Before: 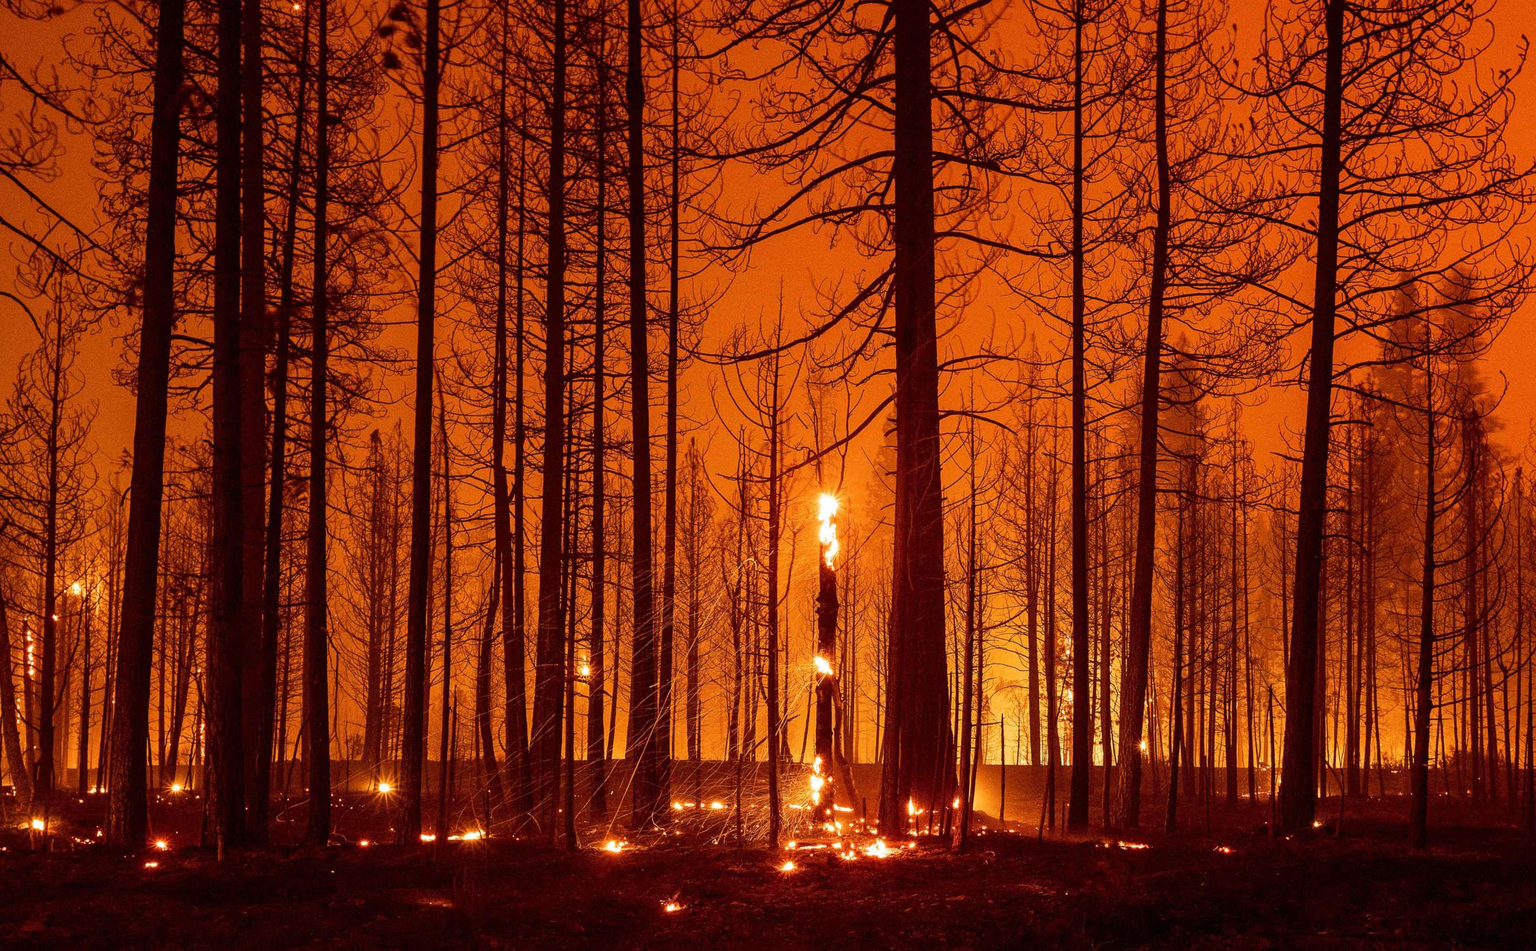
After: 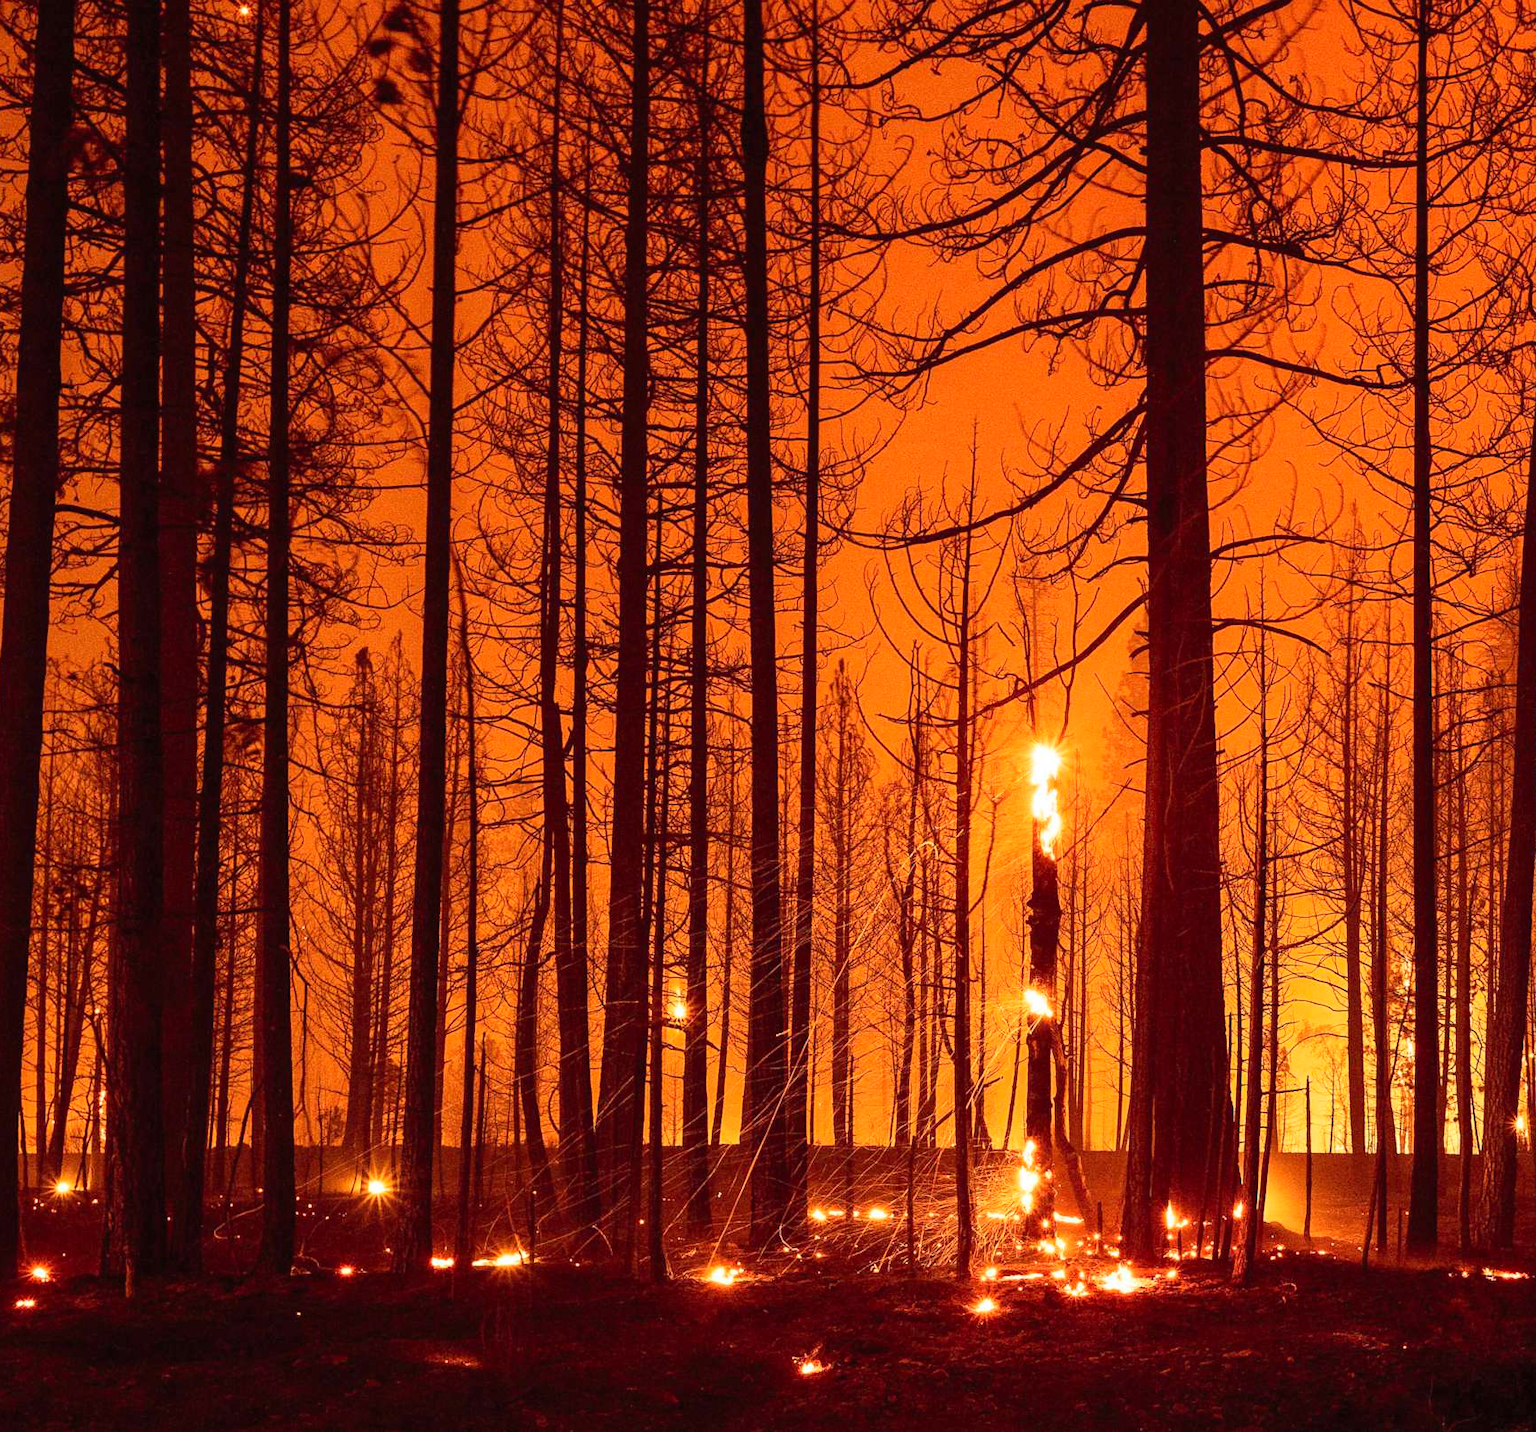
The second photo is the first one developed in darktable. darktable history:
crop and rotate: left 8.777%, right 24.835%
contrast brightness saturation: contrast 0.196, brightness 0.148, saturation 0.14
